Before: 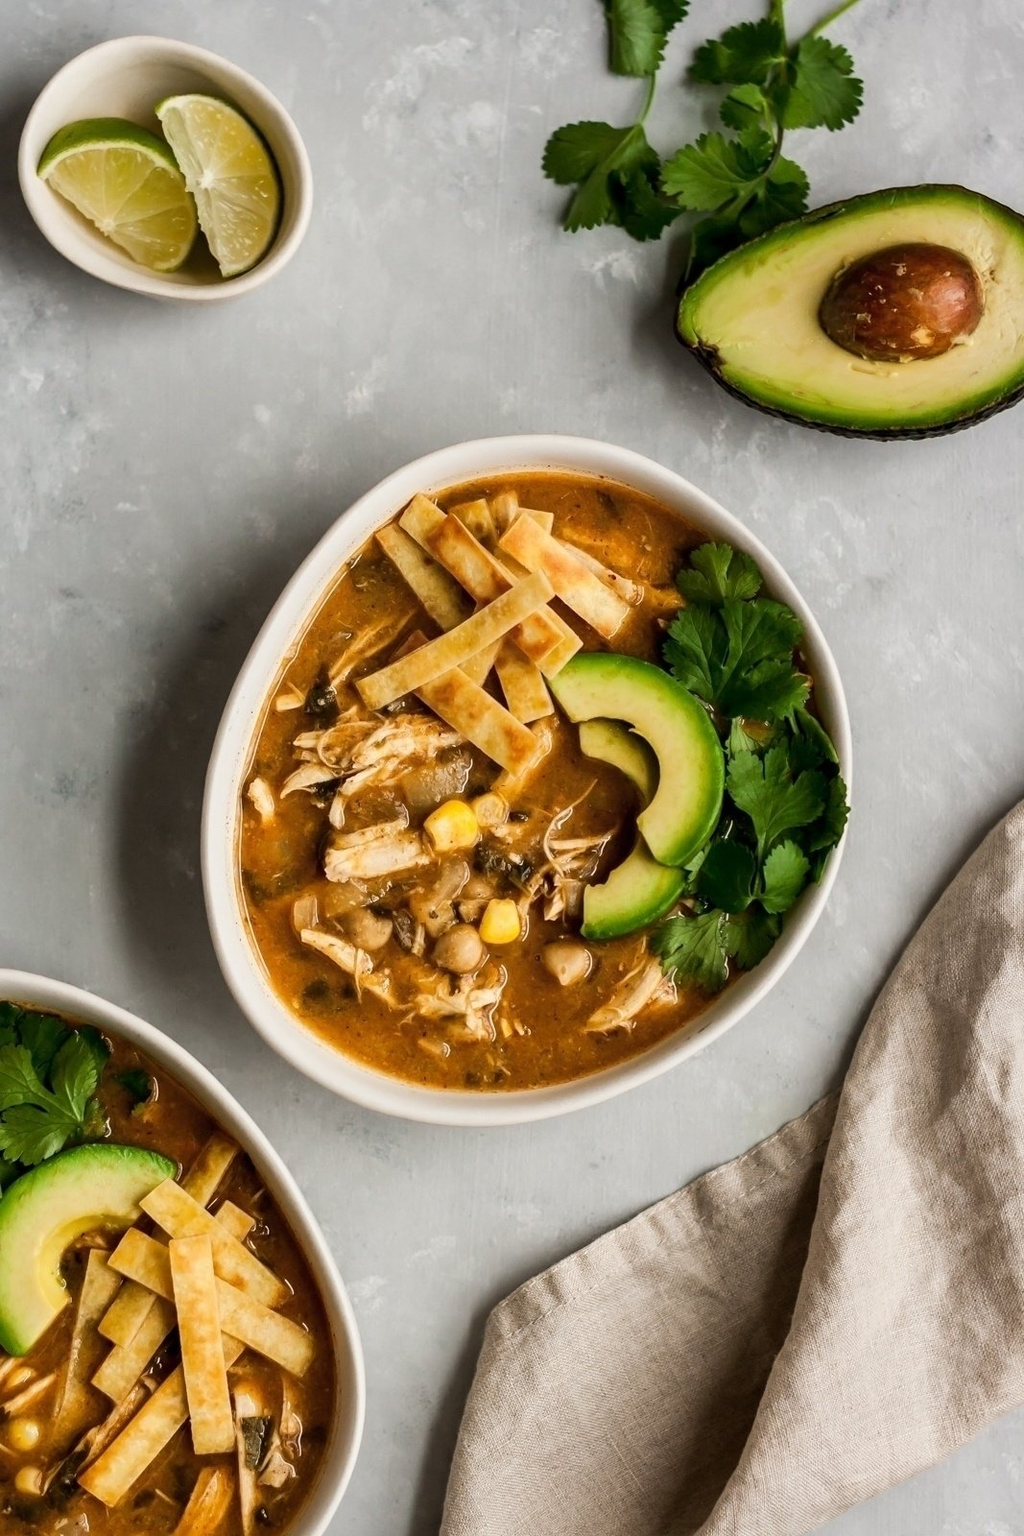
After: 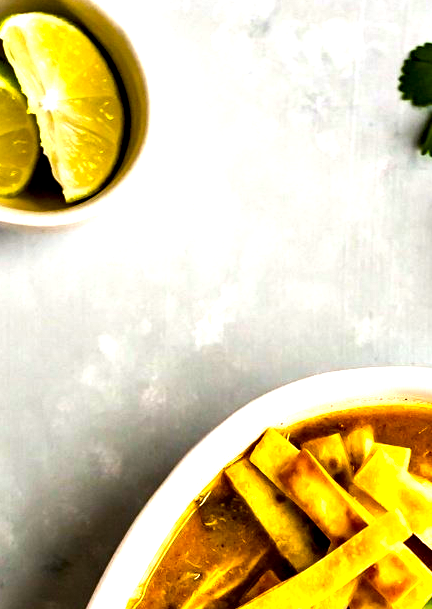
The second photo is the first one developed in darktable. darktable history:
color balance rgb: perceptual saturation grading › global saturation 29.769%, perceptual brilliance grading › global brilliance 11.544%, global vibrance 41.537%
exposure: exposure 0.521 EV, compensate highlight preservation false
contrast equalizer: octaves 7, y [[0.6 ×6], [0.55 ×6], [0 ×6], [0 ×6], [0 ×6]]
crop: left 15.644%, top 5.431%, right 43.789%, bottom 56.482%
